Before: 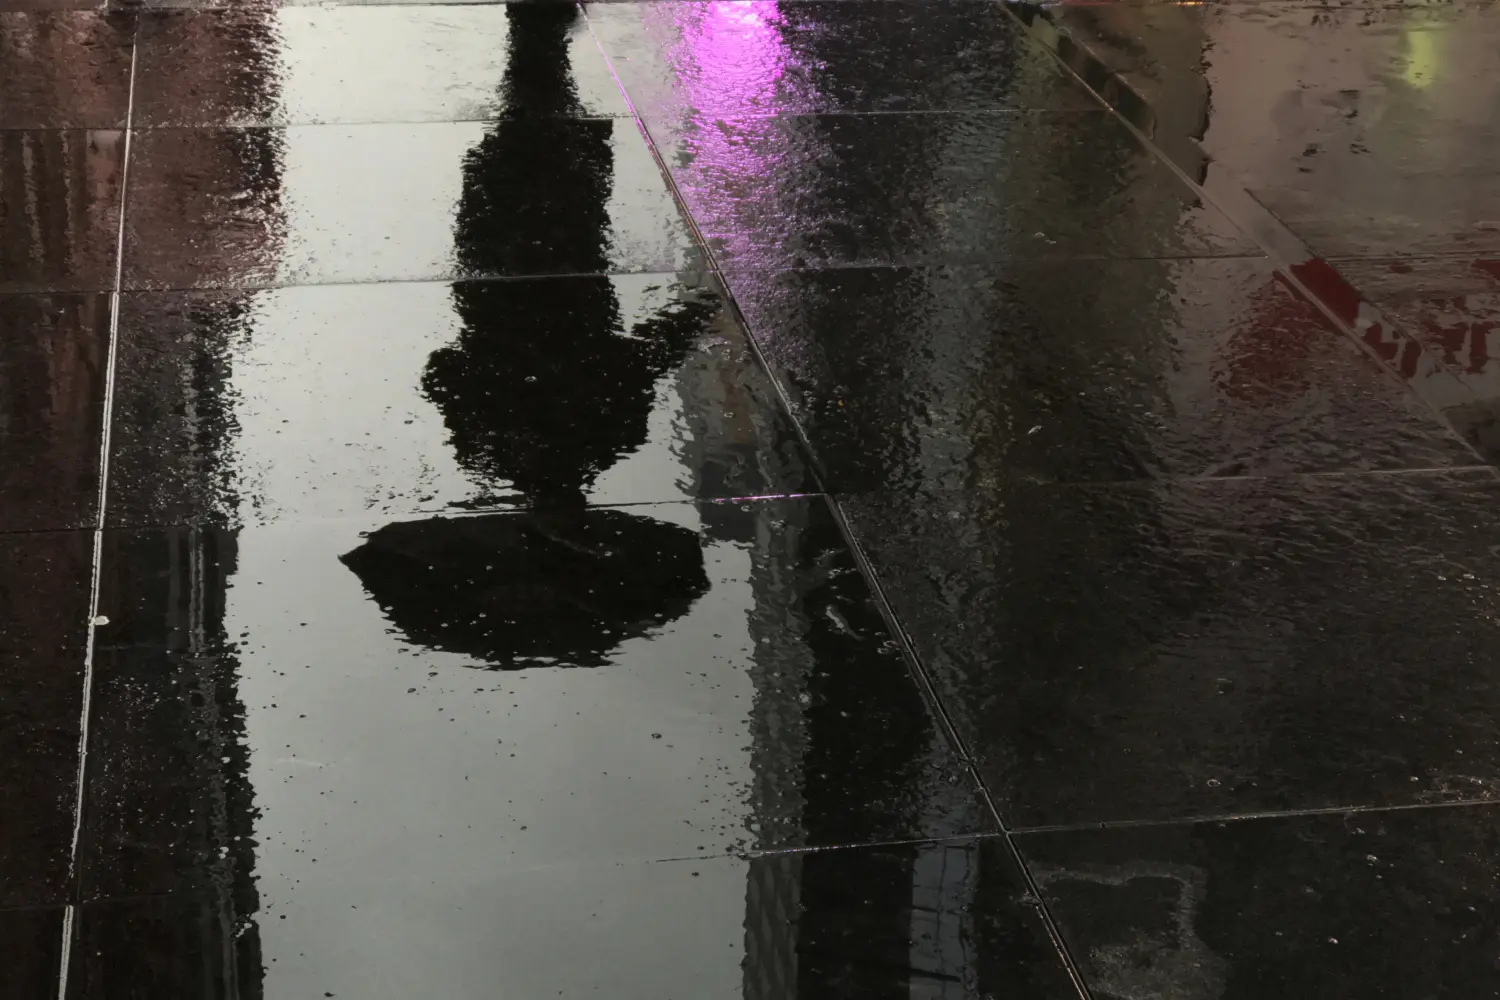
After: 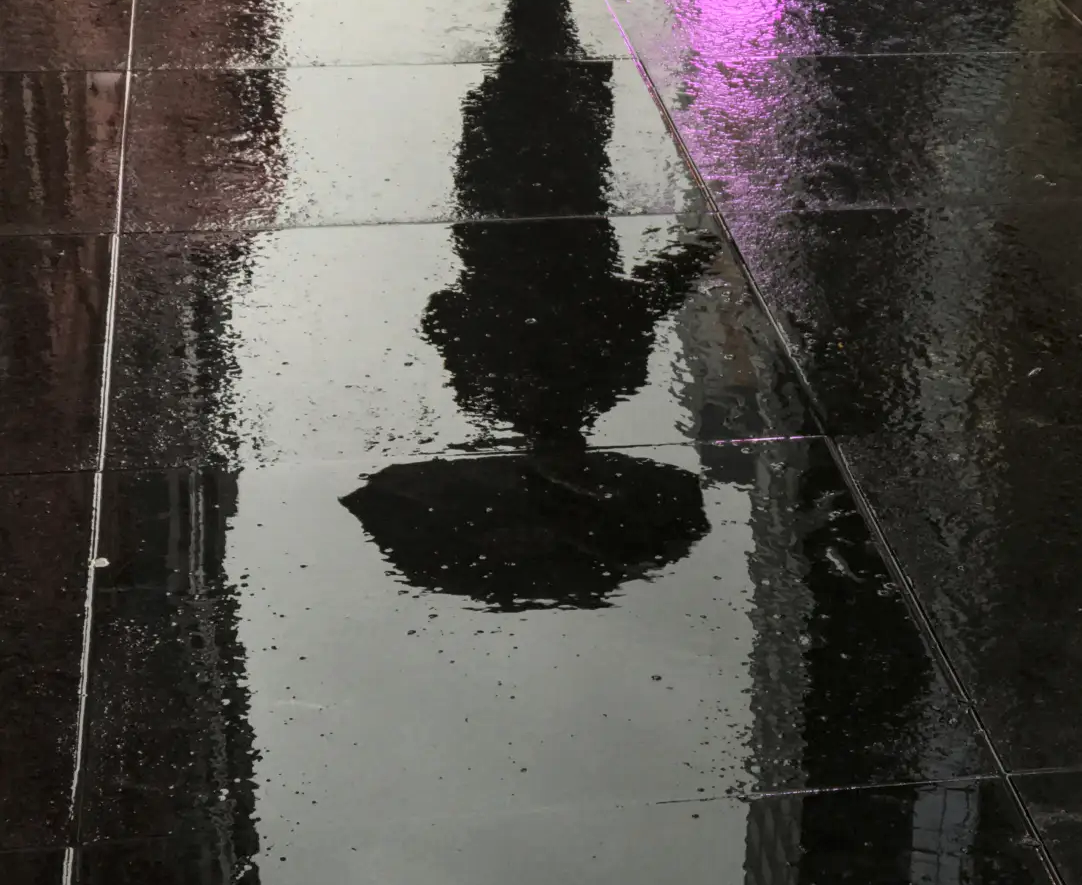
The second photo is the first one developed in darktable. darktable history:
crop: top 5.813%, right 27.853%, bottom 5.605%
local contrast: on, module defaults
